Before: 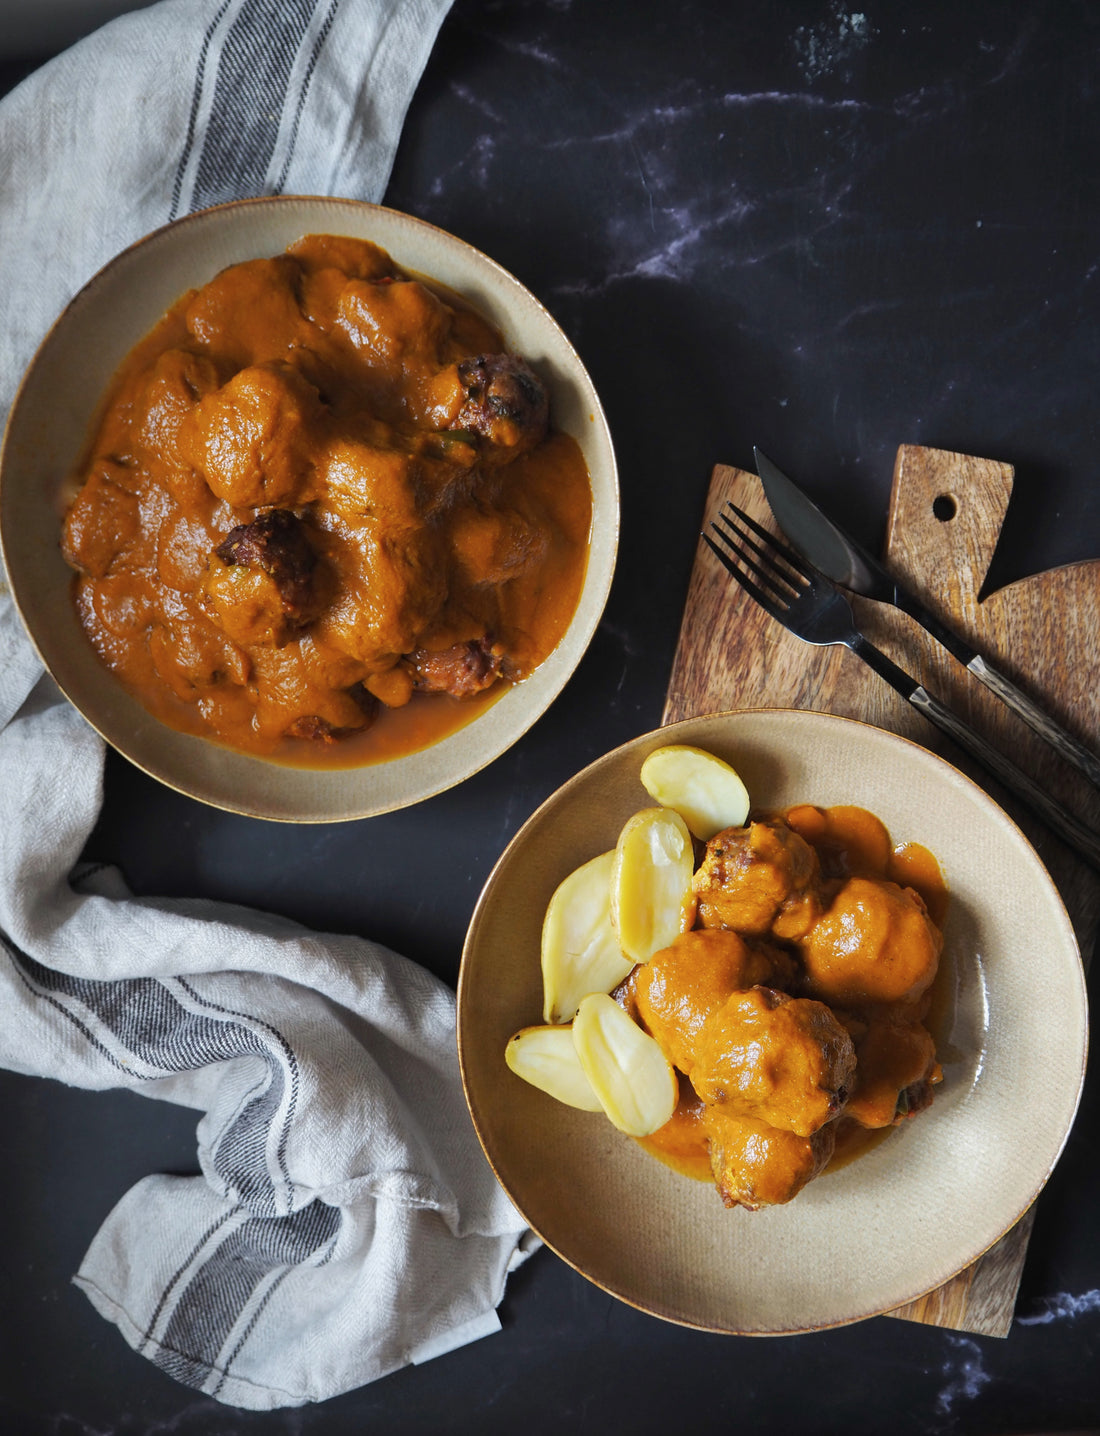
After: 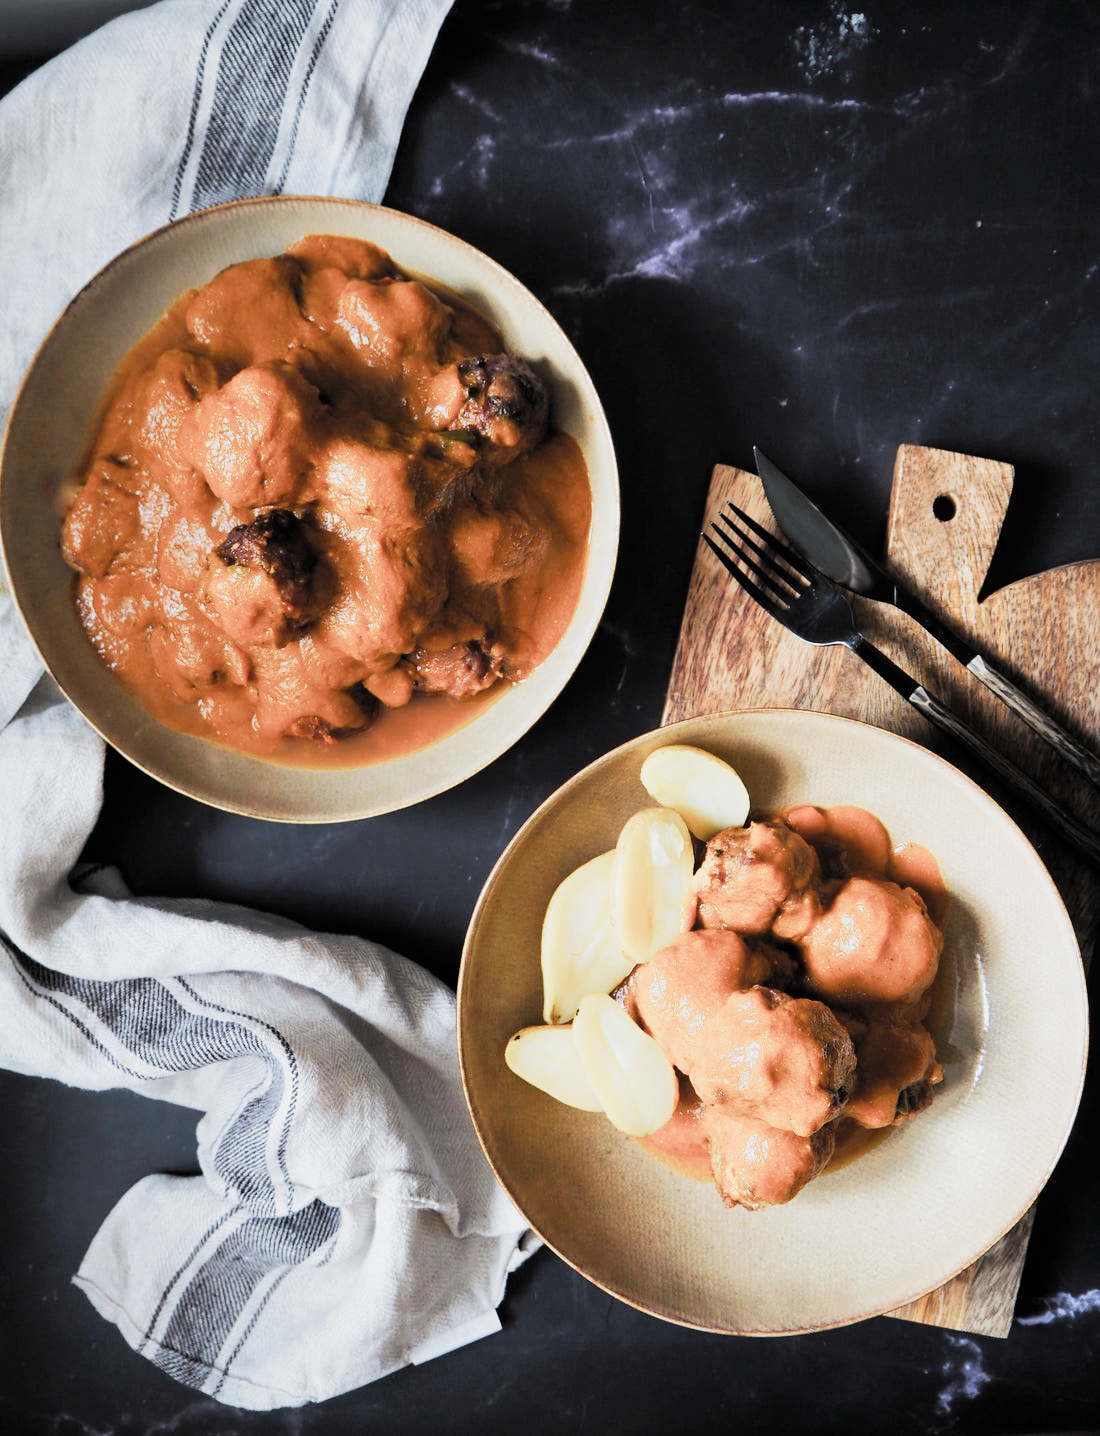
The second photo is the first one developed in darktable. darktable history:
exposure: exposure 1 EV, compensate exposure bias true, compensate highlight preservation false
filmic rgb: black relative exposure -5.09 EV, white relative exposure 4 EV, threshold 5.96 EV, hardness 2.88, contrast 1.296, color science v5 (2021), contrast in shadows safe, contrast in highlights safe, enable highlight reconstruction true
